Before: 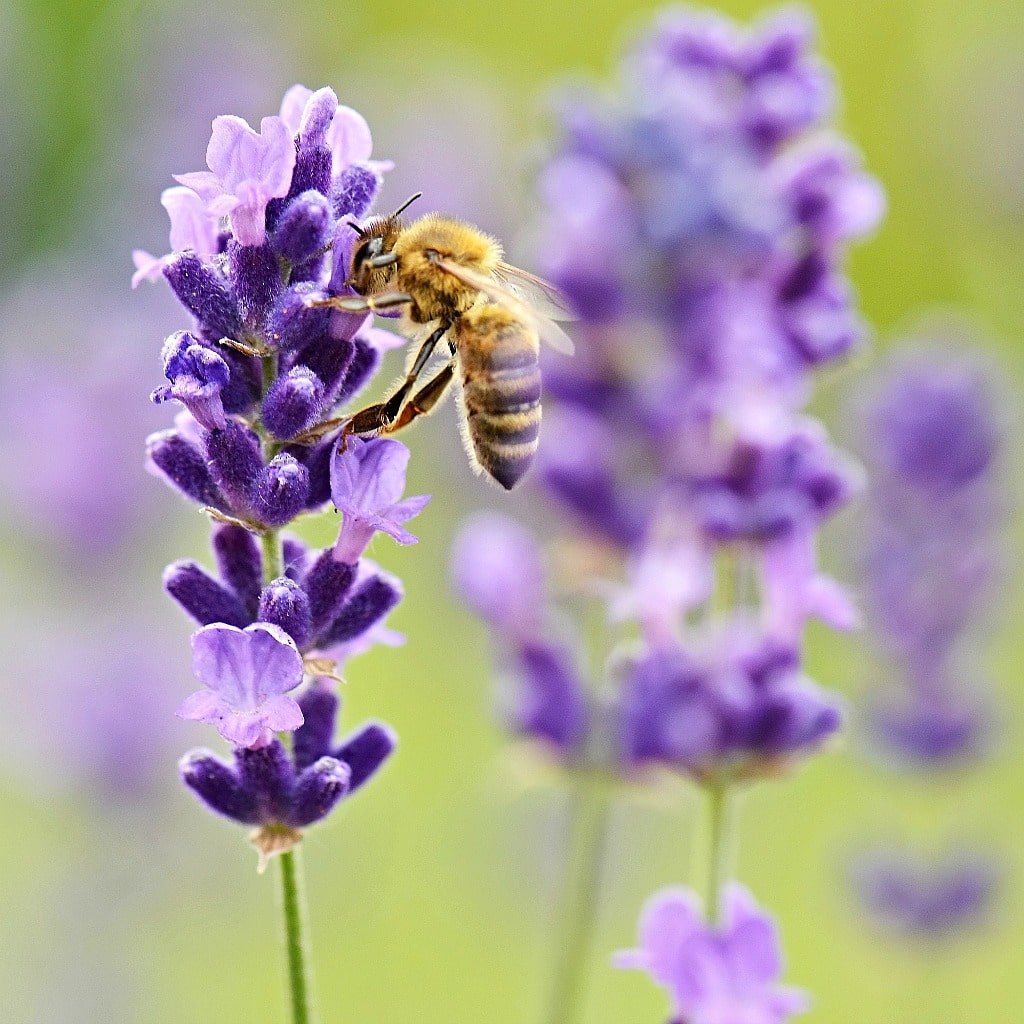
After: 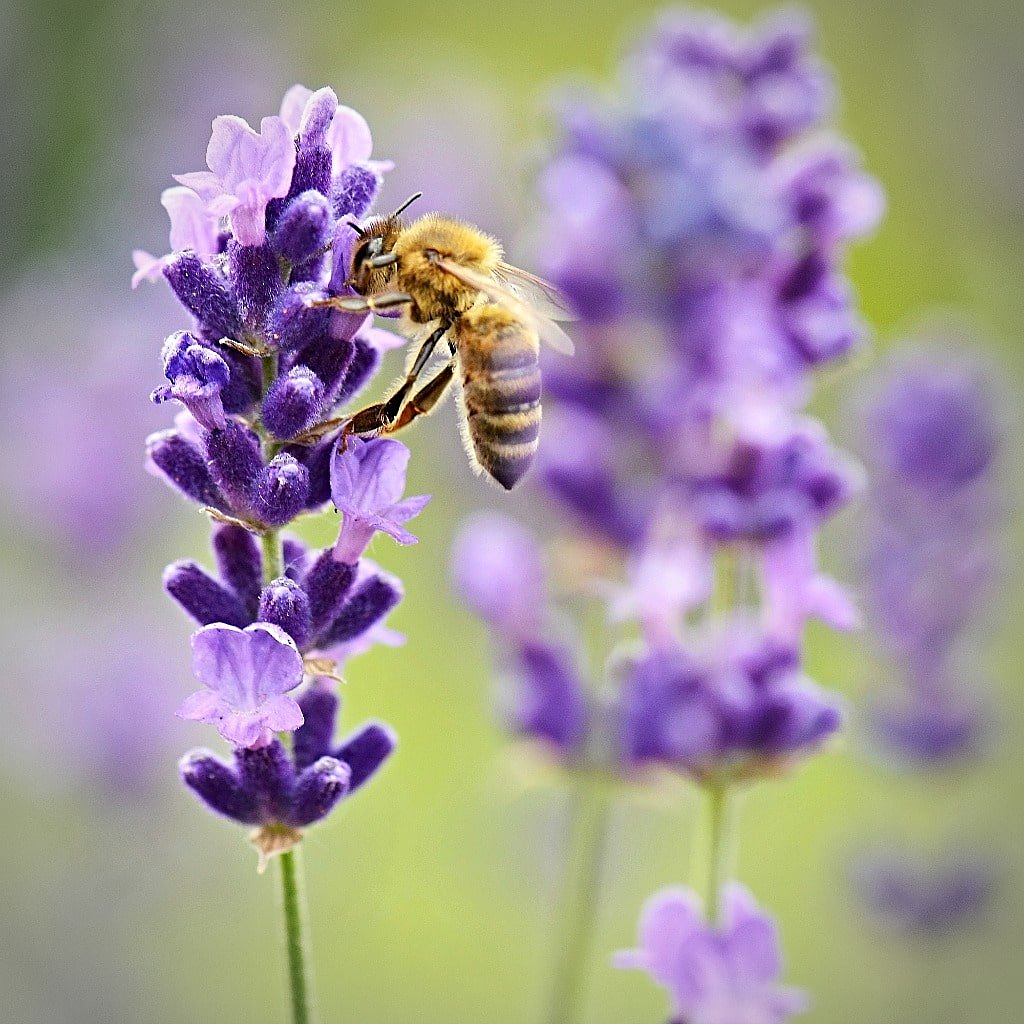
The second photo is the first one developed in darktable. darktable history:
sharpen: amount 0.206
vignetting: on, module defaults
